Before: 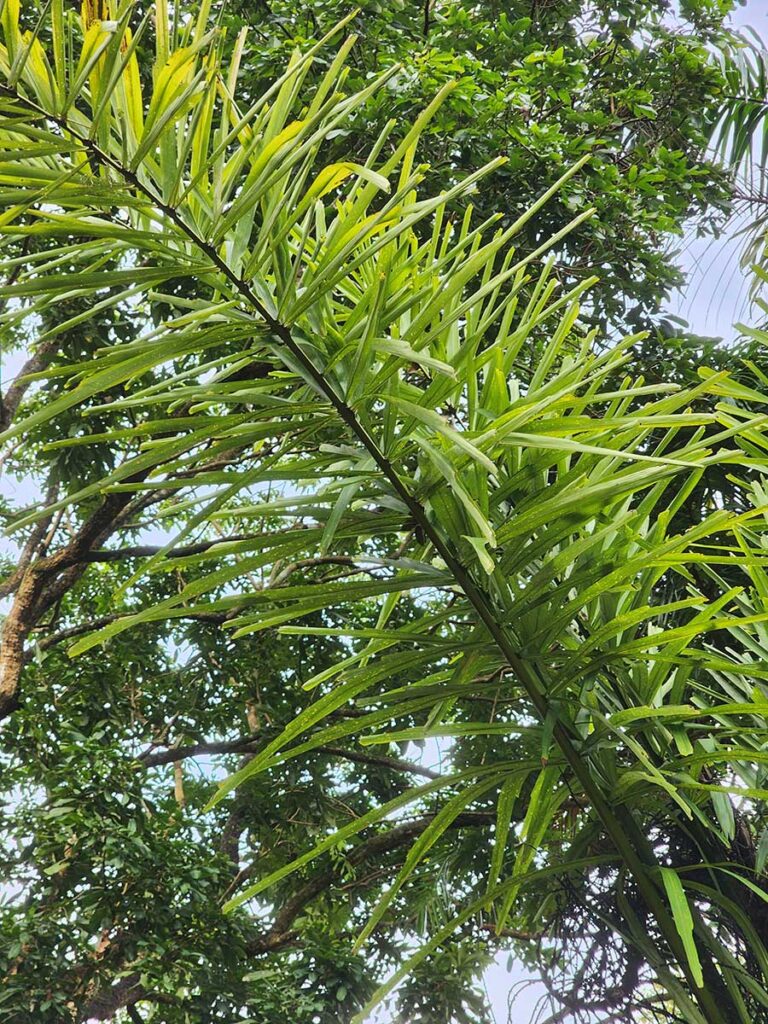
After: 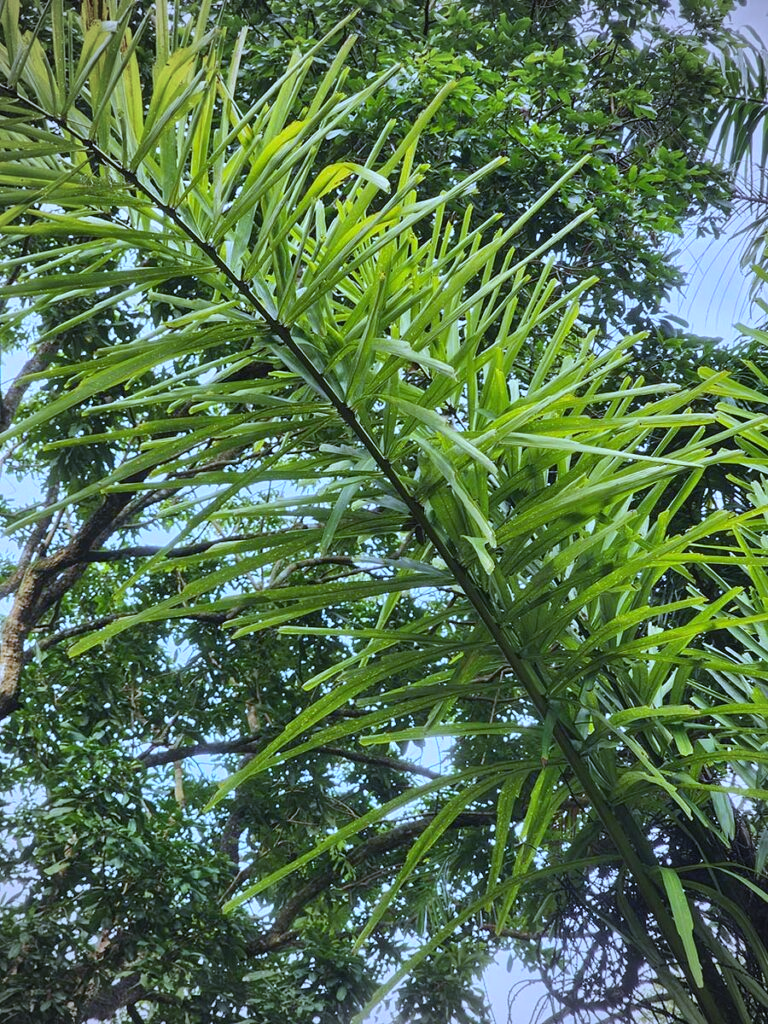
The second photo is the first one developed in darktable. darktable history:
white balance: red 0.871, blue 1.249
vignetting: fall-off start 79.88%
